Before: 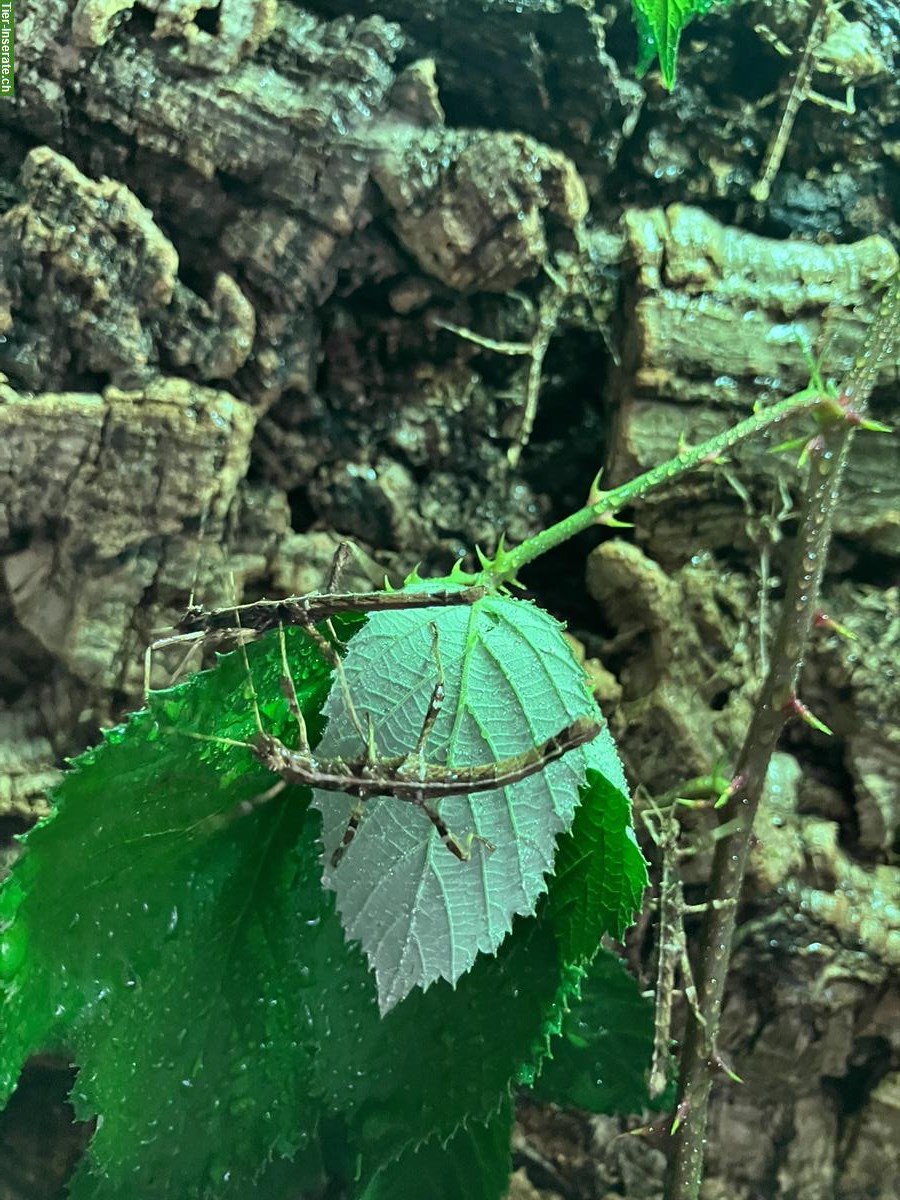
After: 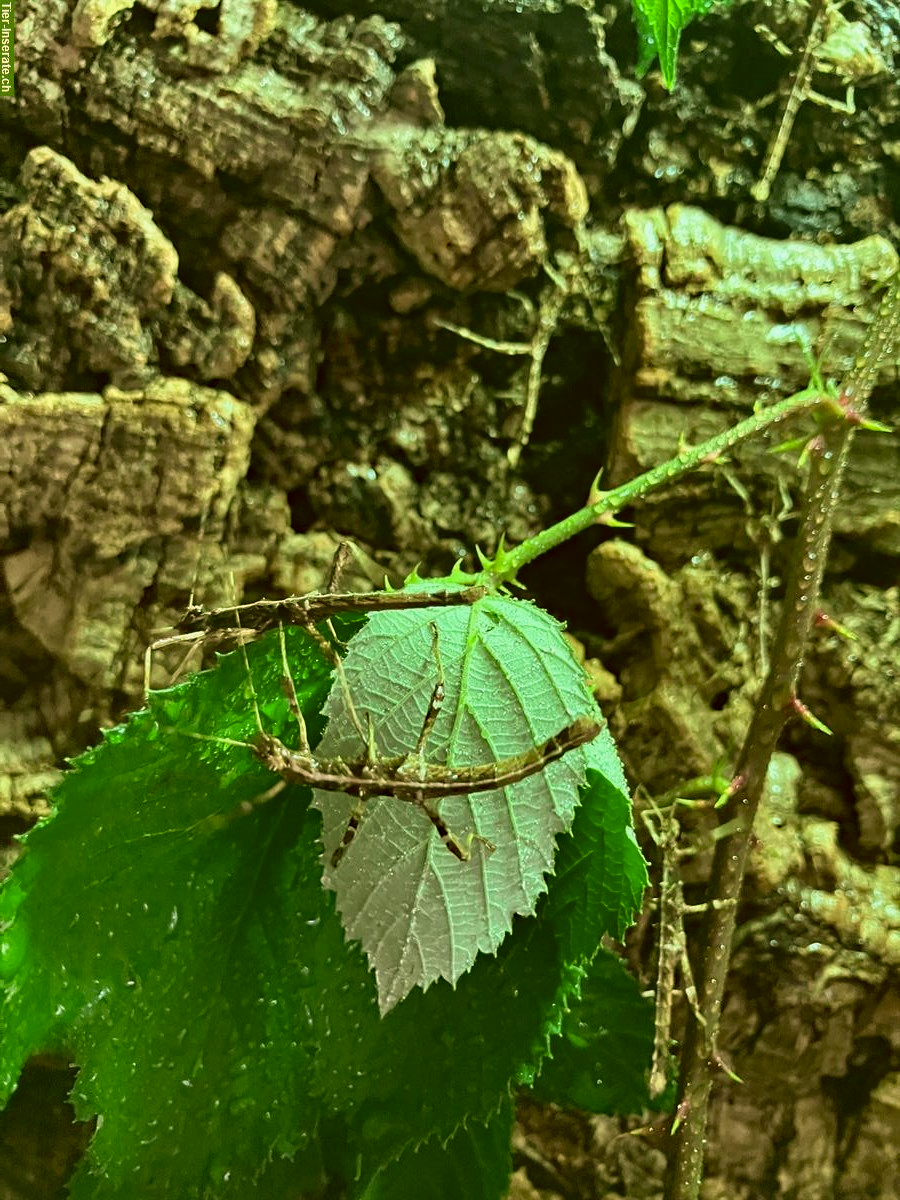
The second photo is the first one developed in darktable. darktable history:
haze removal: adaptive false
velvia: on, module defaults
color correction: highlights a* 8.27, highlights b* 15.18, shadows a* -0.644, shadows b* 27.18
